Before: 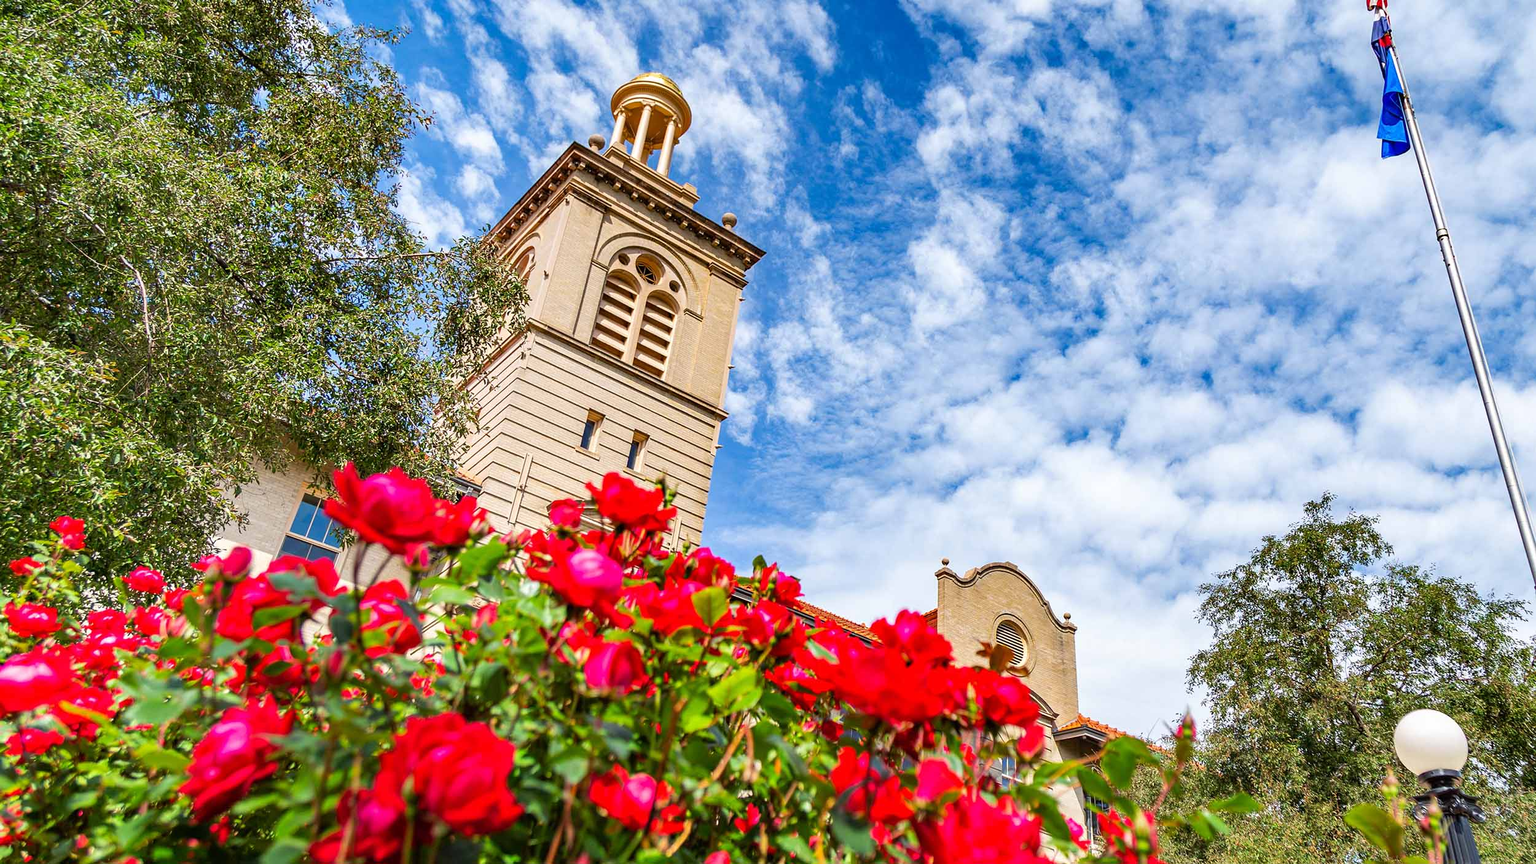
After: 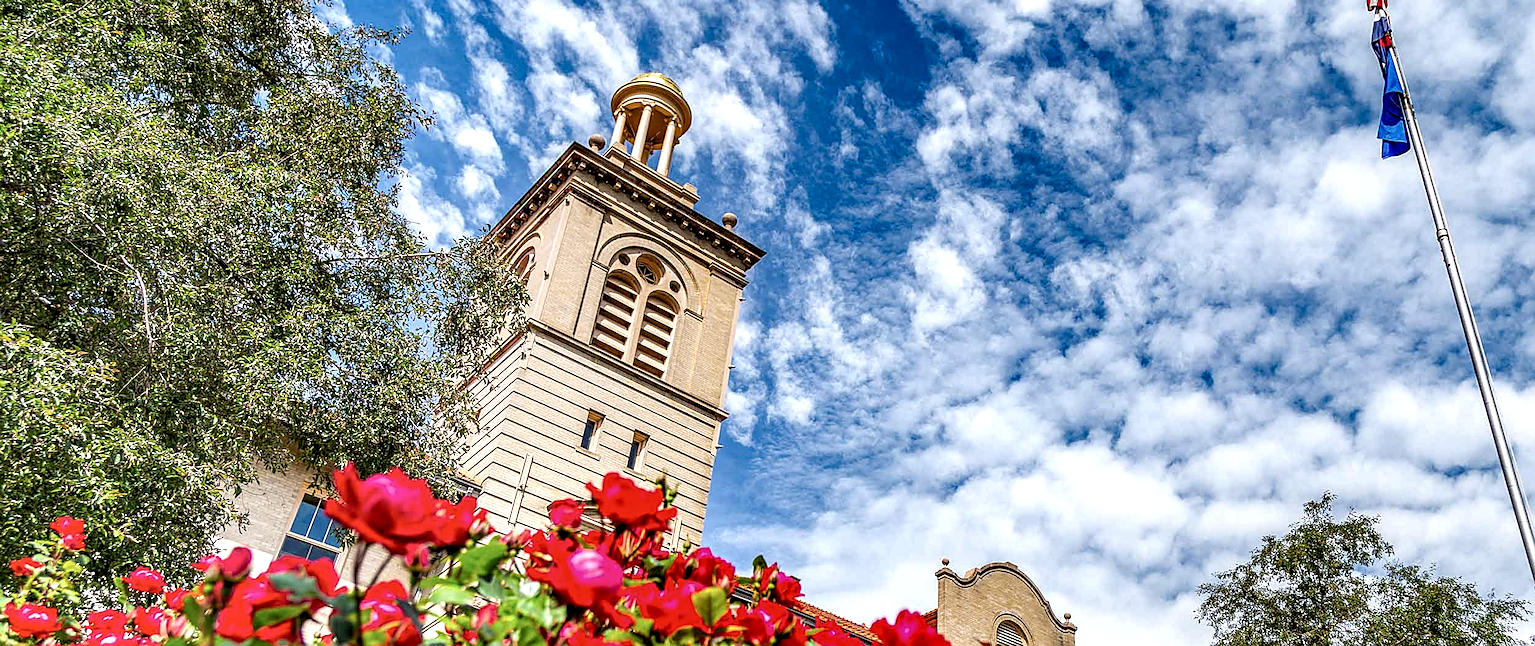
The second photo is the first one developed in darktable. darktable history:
contrast brightness saturation: contrast -0.1, saturation -0.1
sharpen: on, module defaults
crop: bottom 24.967%
local contrast: highlights 80%, shadows 57%, detail 175%, midtone range 0.602
